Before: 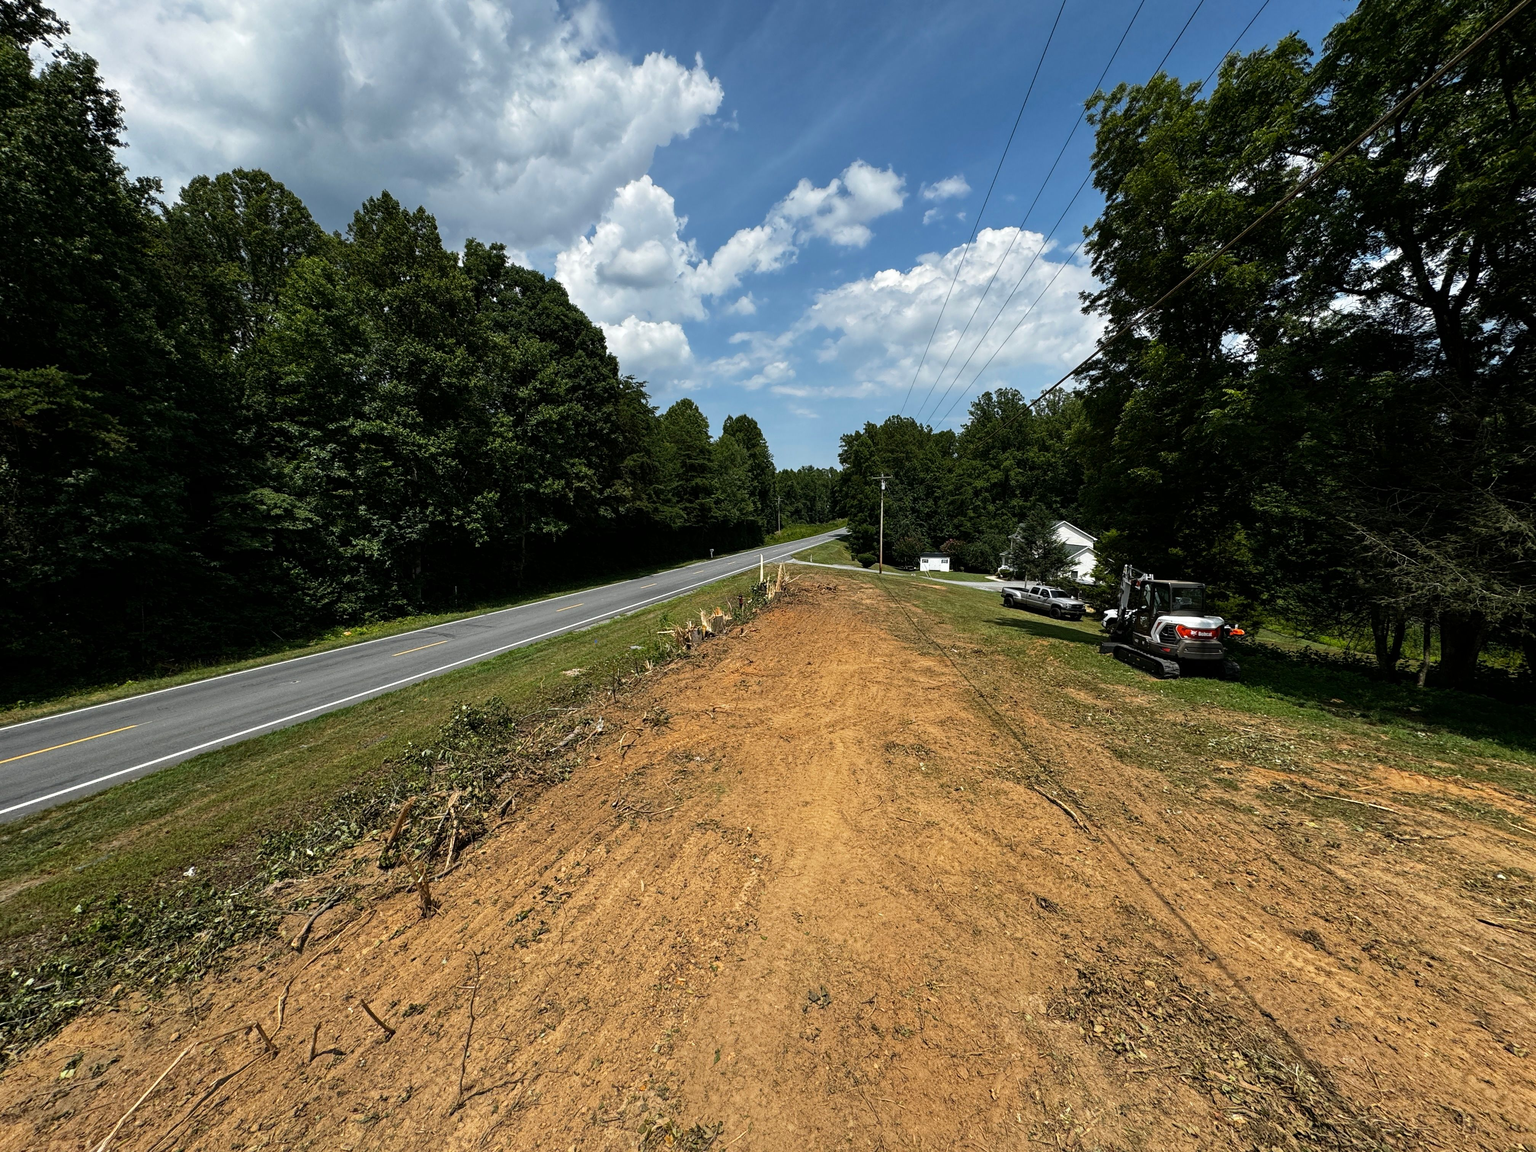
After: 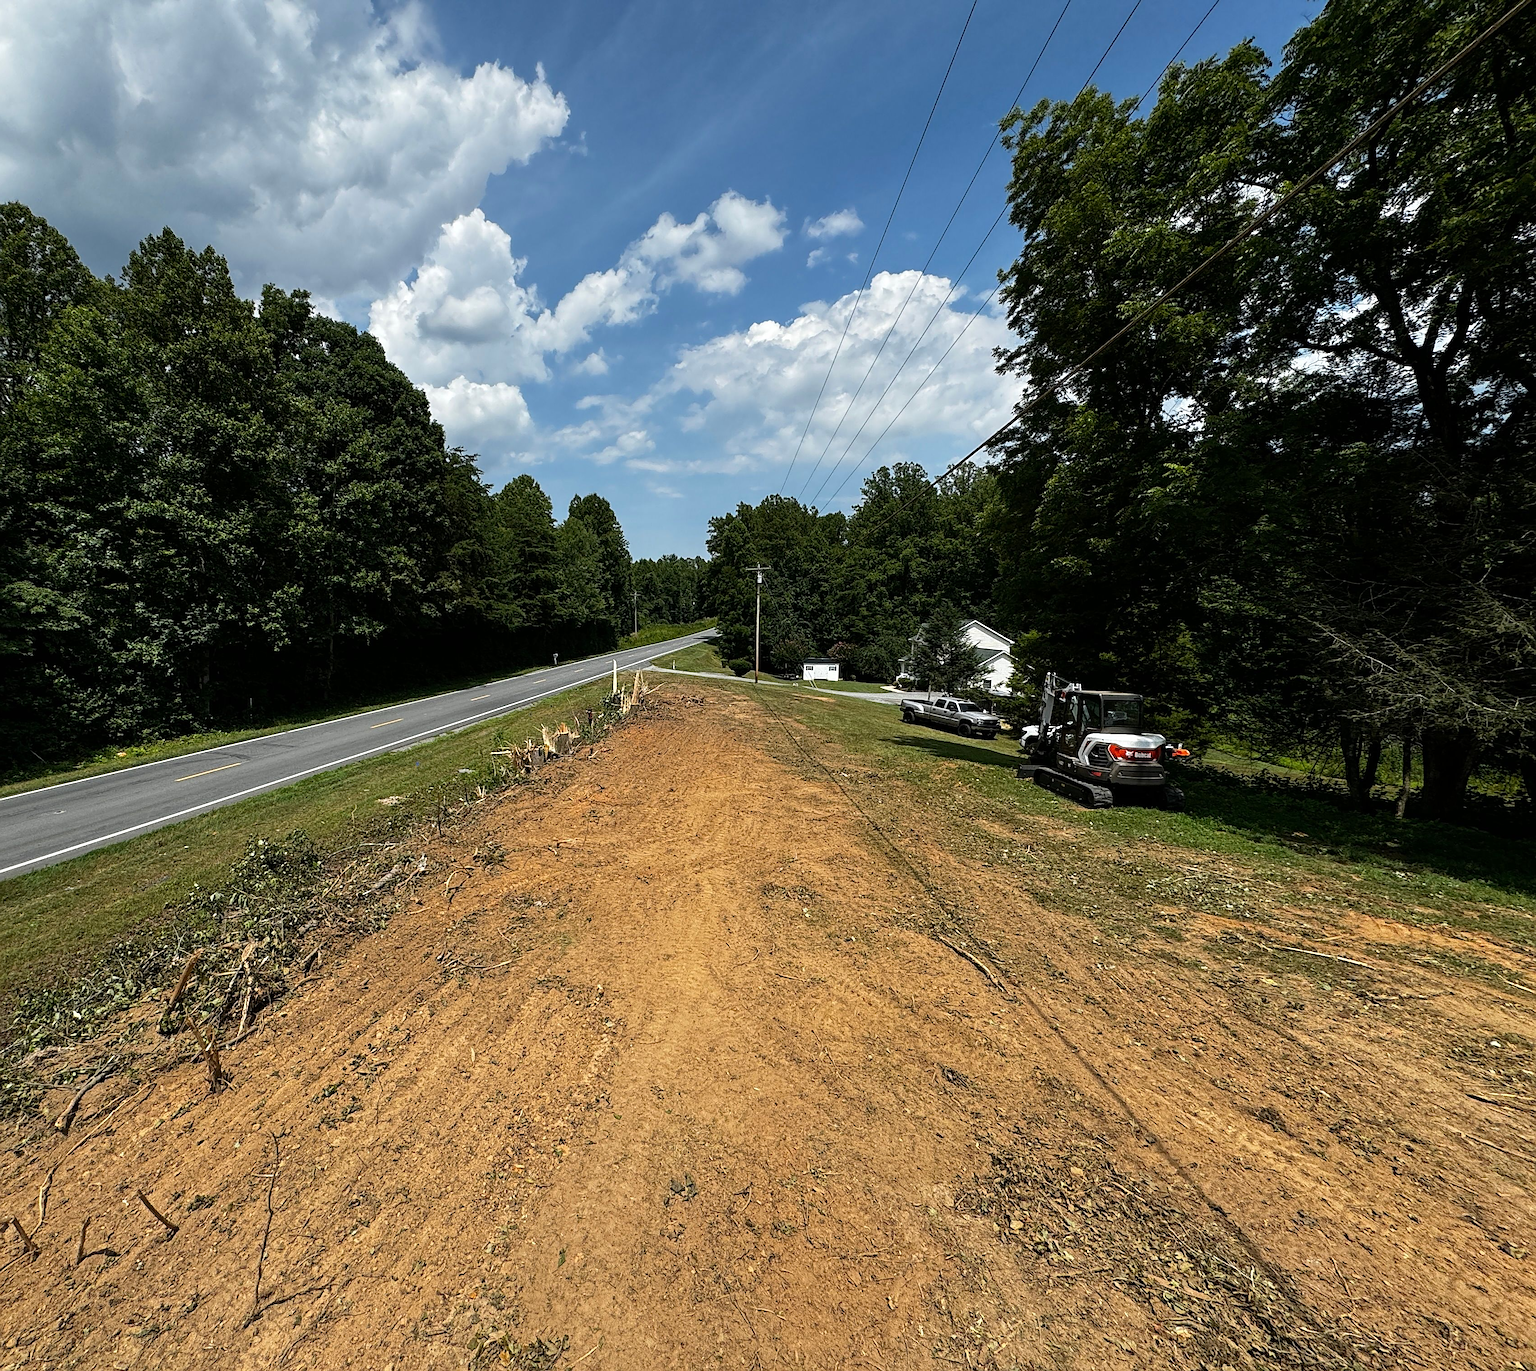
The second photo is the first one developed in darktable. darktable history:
crop: left 15.995%
sharpen: on, module defaults
